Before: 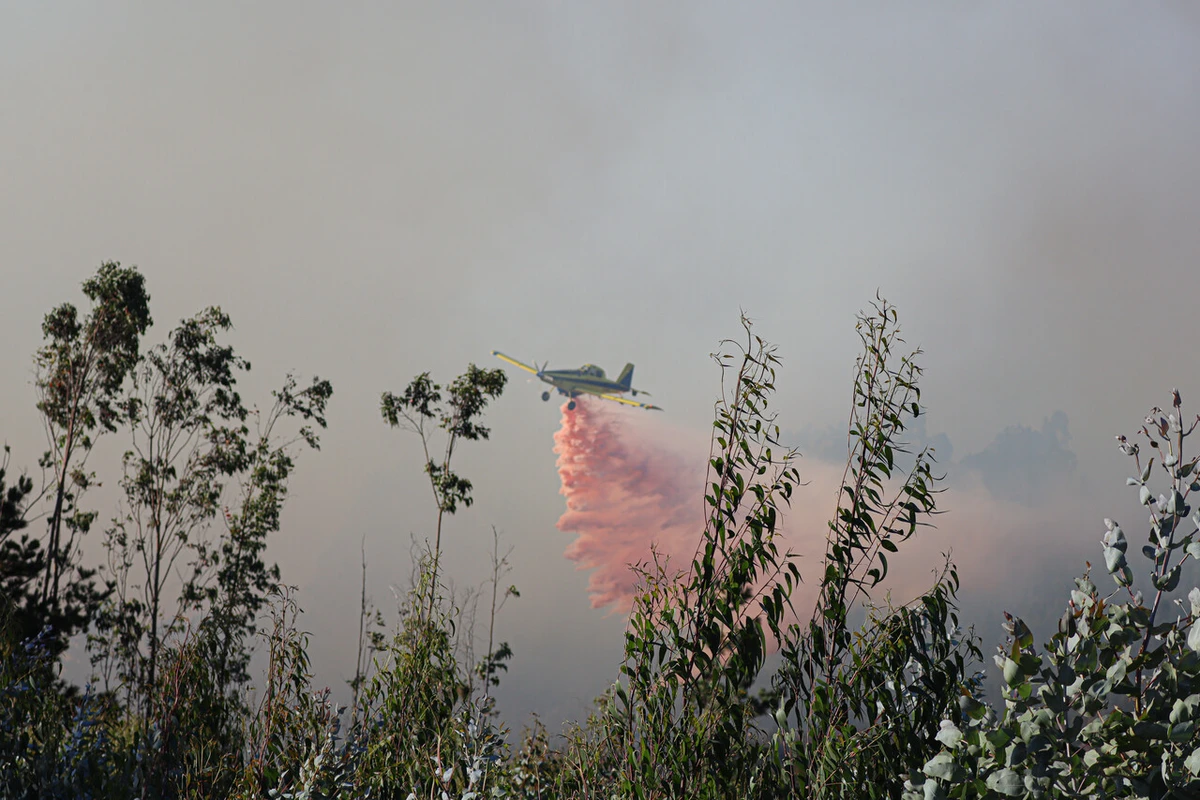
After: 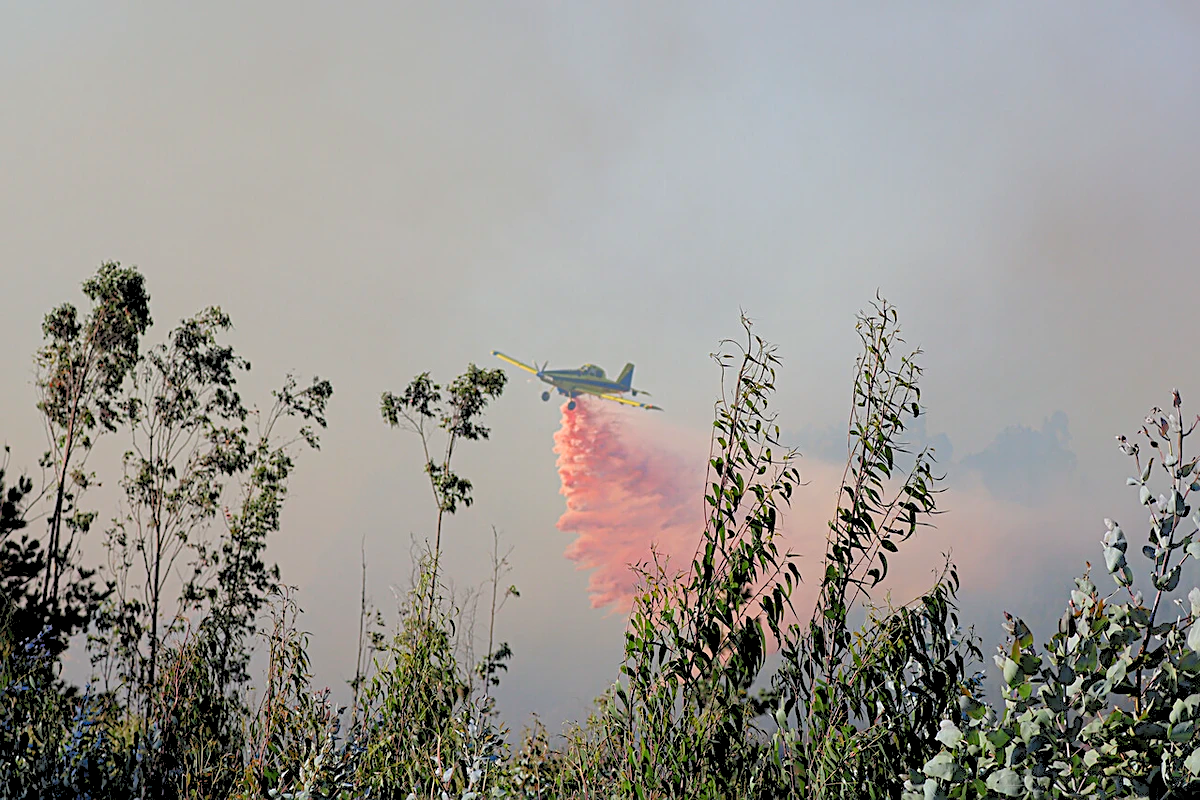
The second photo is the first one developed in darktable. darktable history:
tone equalizer: edges refinement/feathering 500, mask exposure compensation -1.57 EV, preserve details no
levels: levels [0.072, 0.414, 0.976]
shadows and highlights: highlights color adjustment 72.67%
sharpen: amount 0.582
